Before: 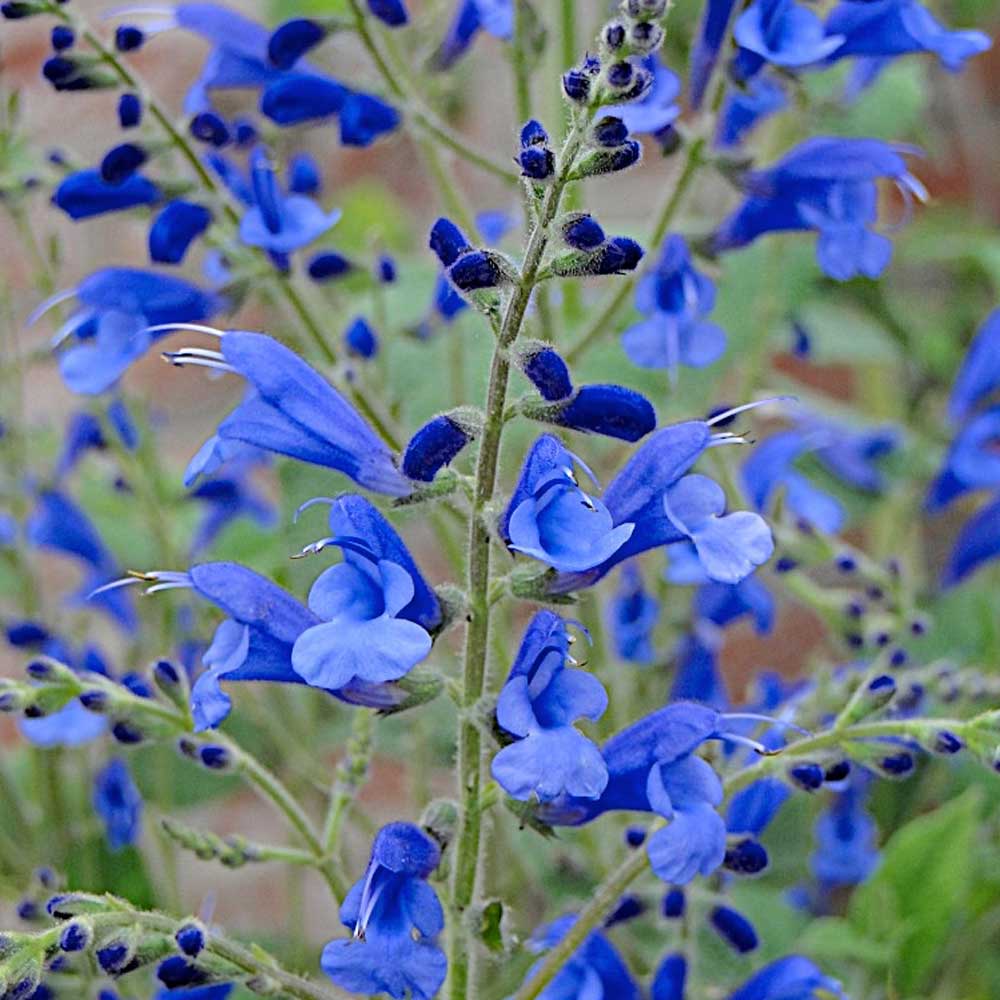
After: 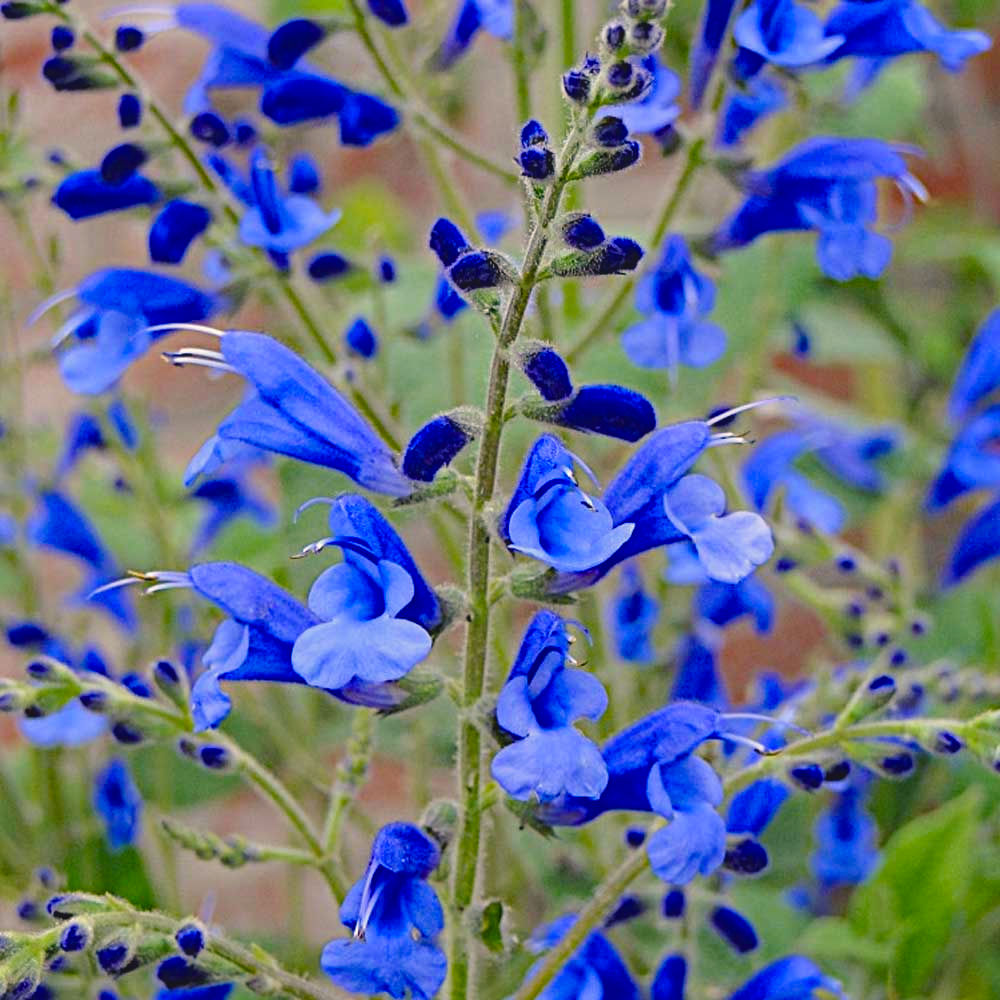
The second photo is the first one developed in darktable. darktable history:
color balance rgb: shadows lift › chroma 2%, shadows lift › hue 247.2°, power › chroma 0.3%, power › hue 25.2°, highlights gain › chroma 3%, highlights gain › hue 60°, global offset › luminance 0.75%, perceptual saturation grading › global saturation 20%, perceptual saturation grading › highlights -20%, perceptual saturation grading › shadows 30%, global vibrance 20%
